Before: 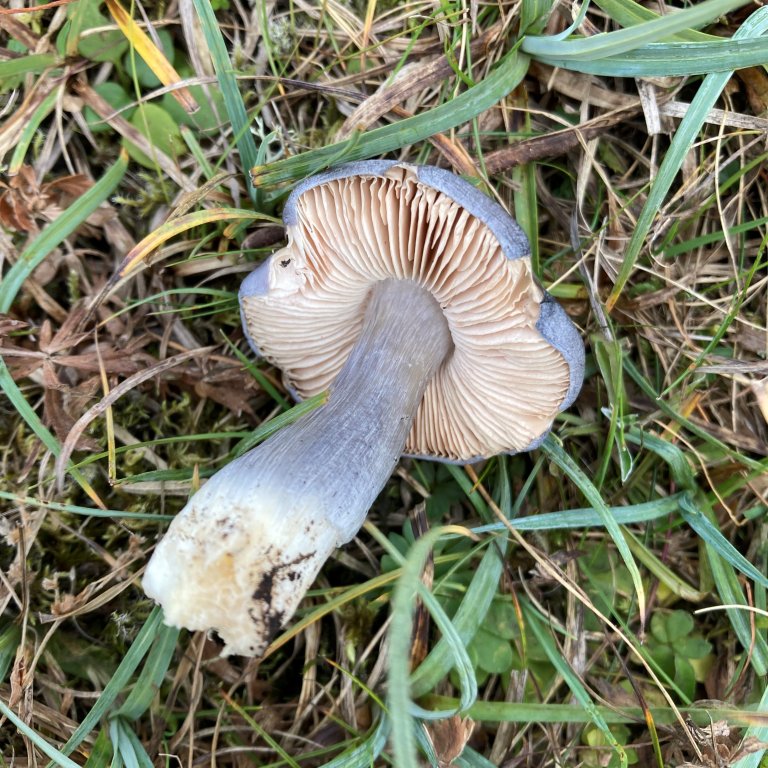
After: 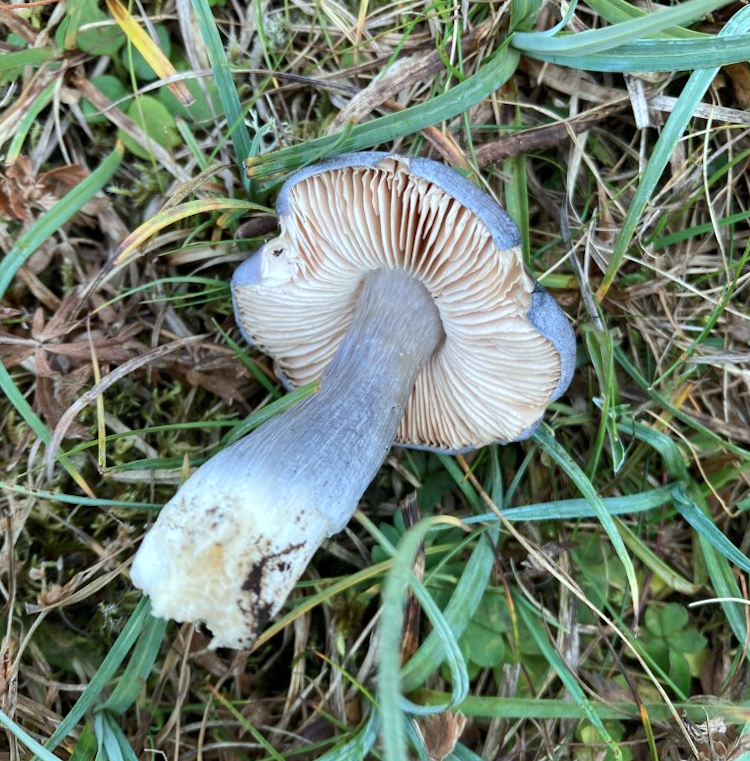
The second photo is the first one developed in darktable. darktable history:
color calibration: illuminant Planckian (black body), x 0.368, y 0.361, temperature 4275.92 K
rotate and perspective: rotation 0.226°, lens shift (vertical) -0.042, crop left 0.023, crop right 0.982, crop top 0.006, crop bottom 0.994
